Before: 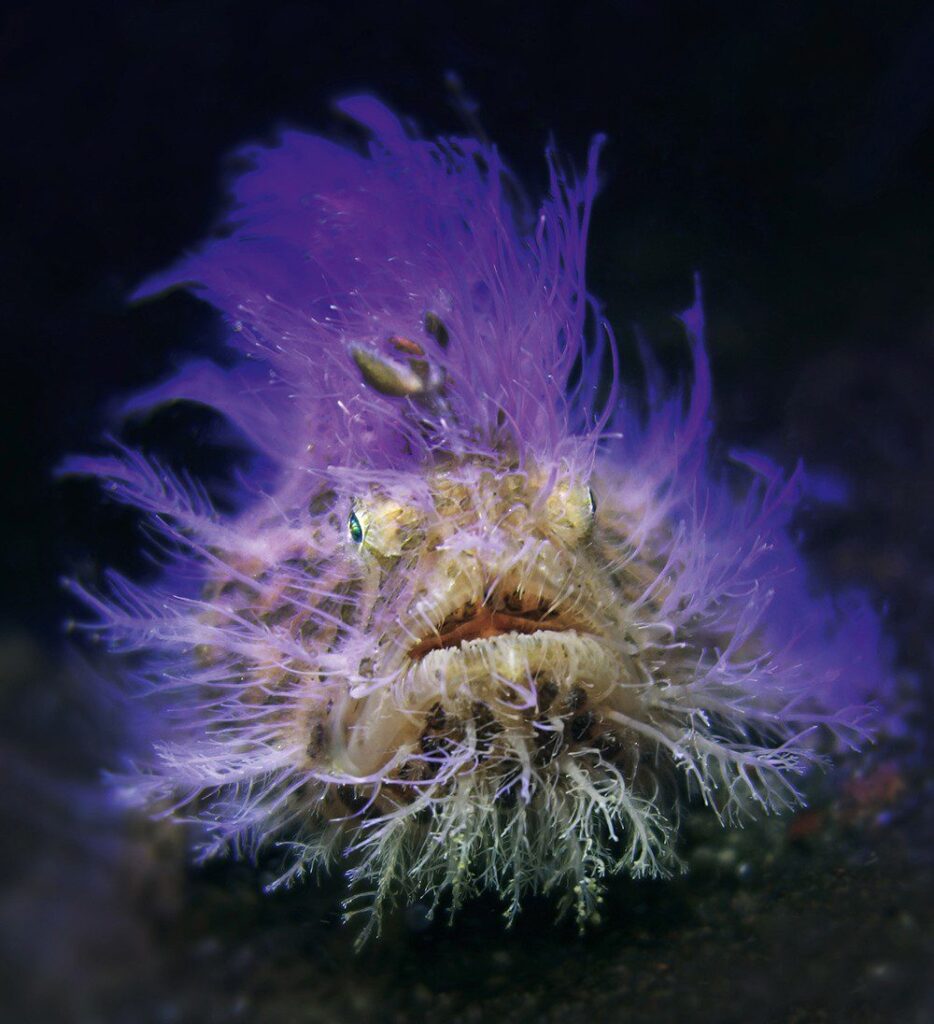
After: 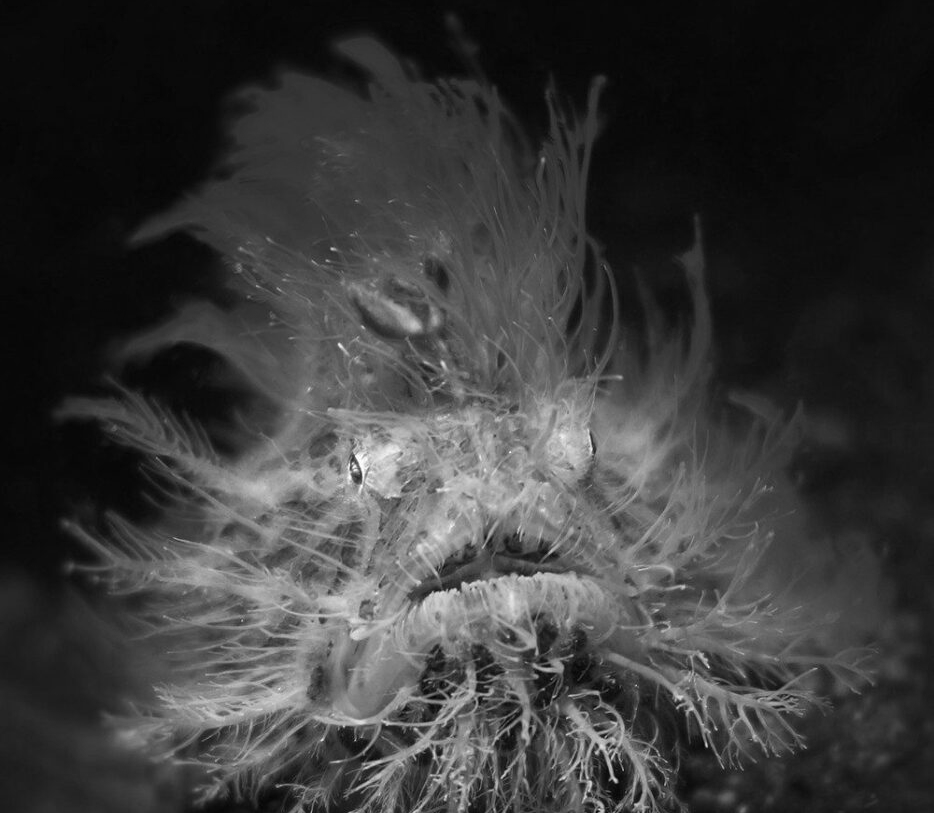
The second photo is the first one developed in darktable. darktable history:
monochrome: on, module defaults
crop and rotate: top 5.667%, bottom 14.937%
